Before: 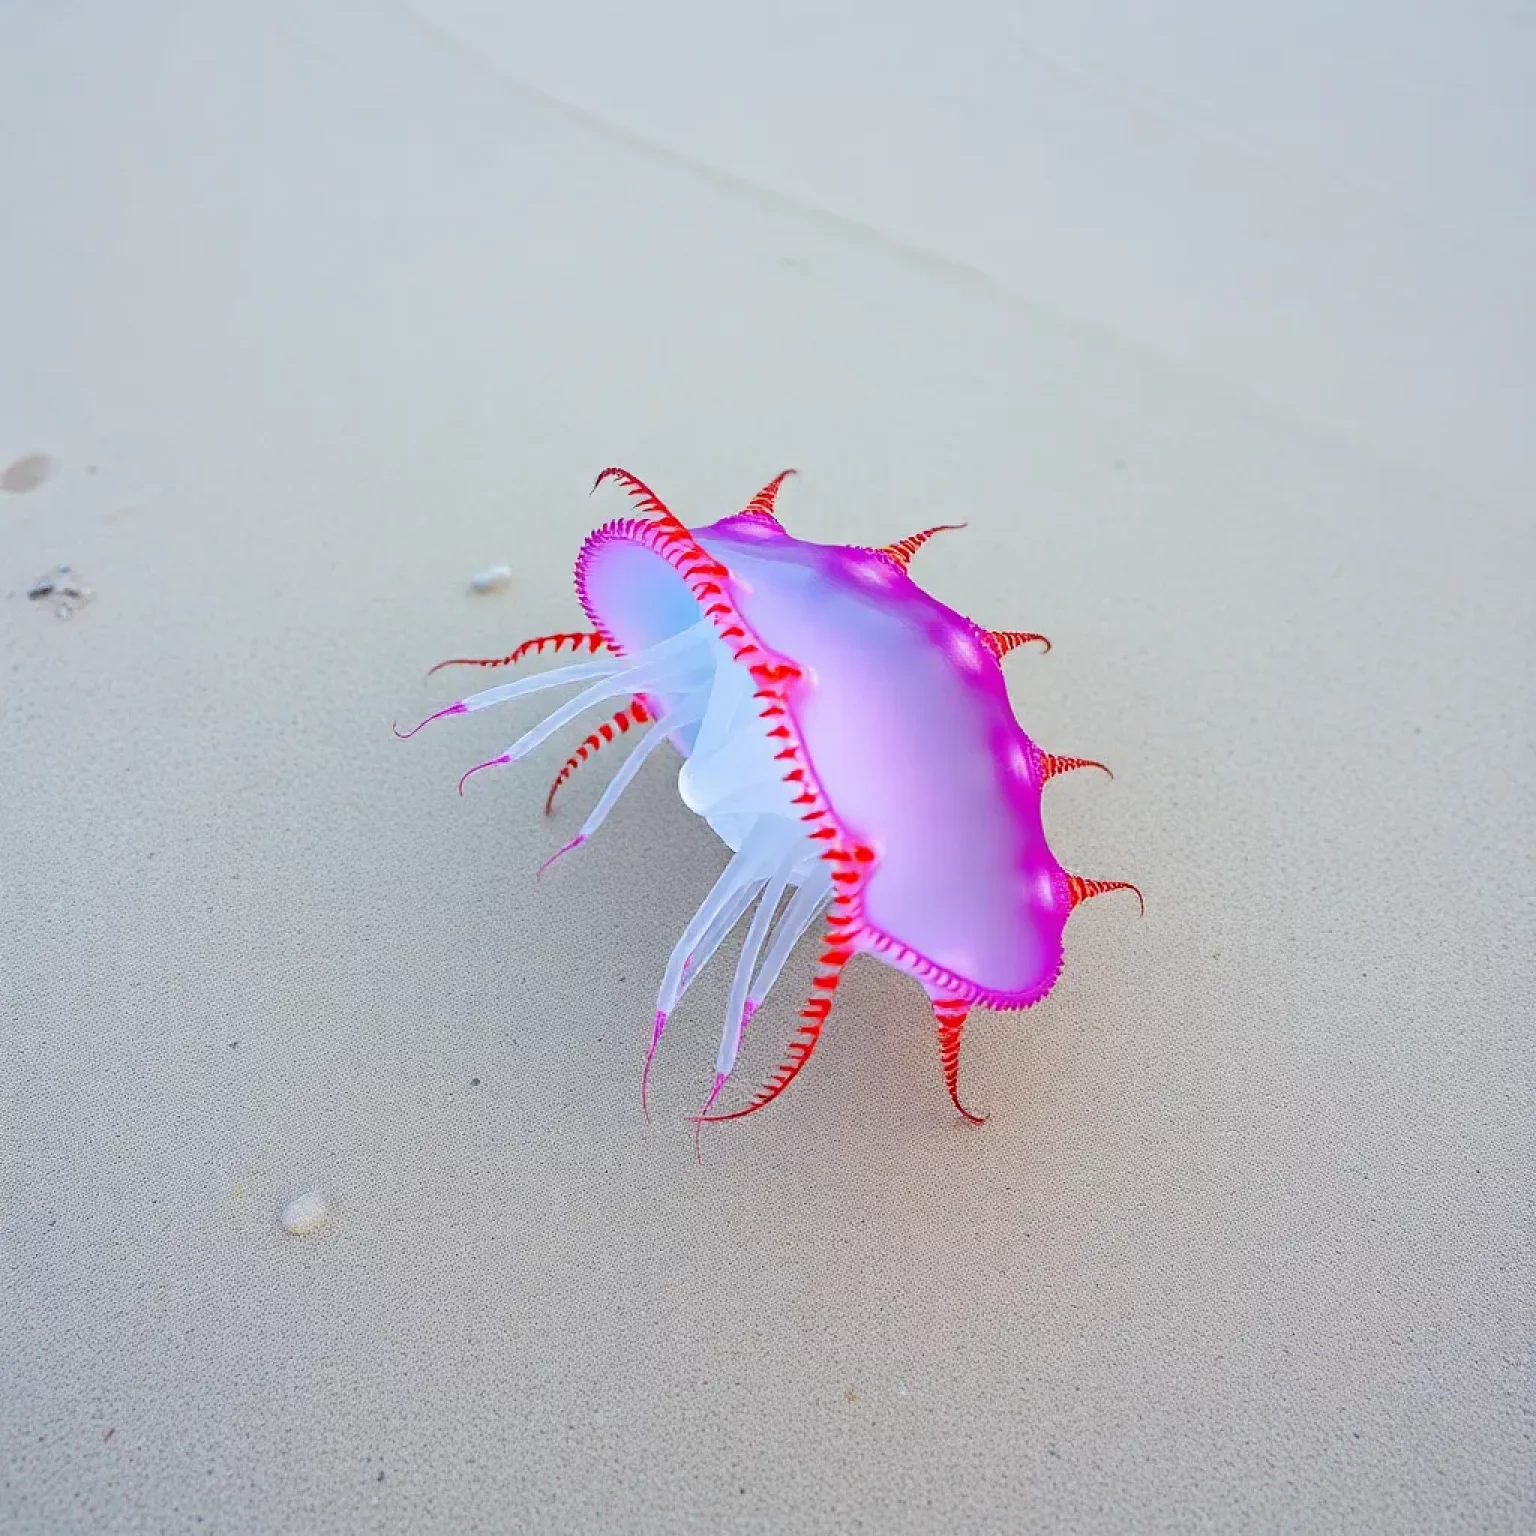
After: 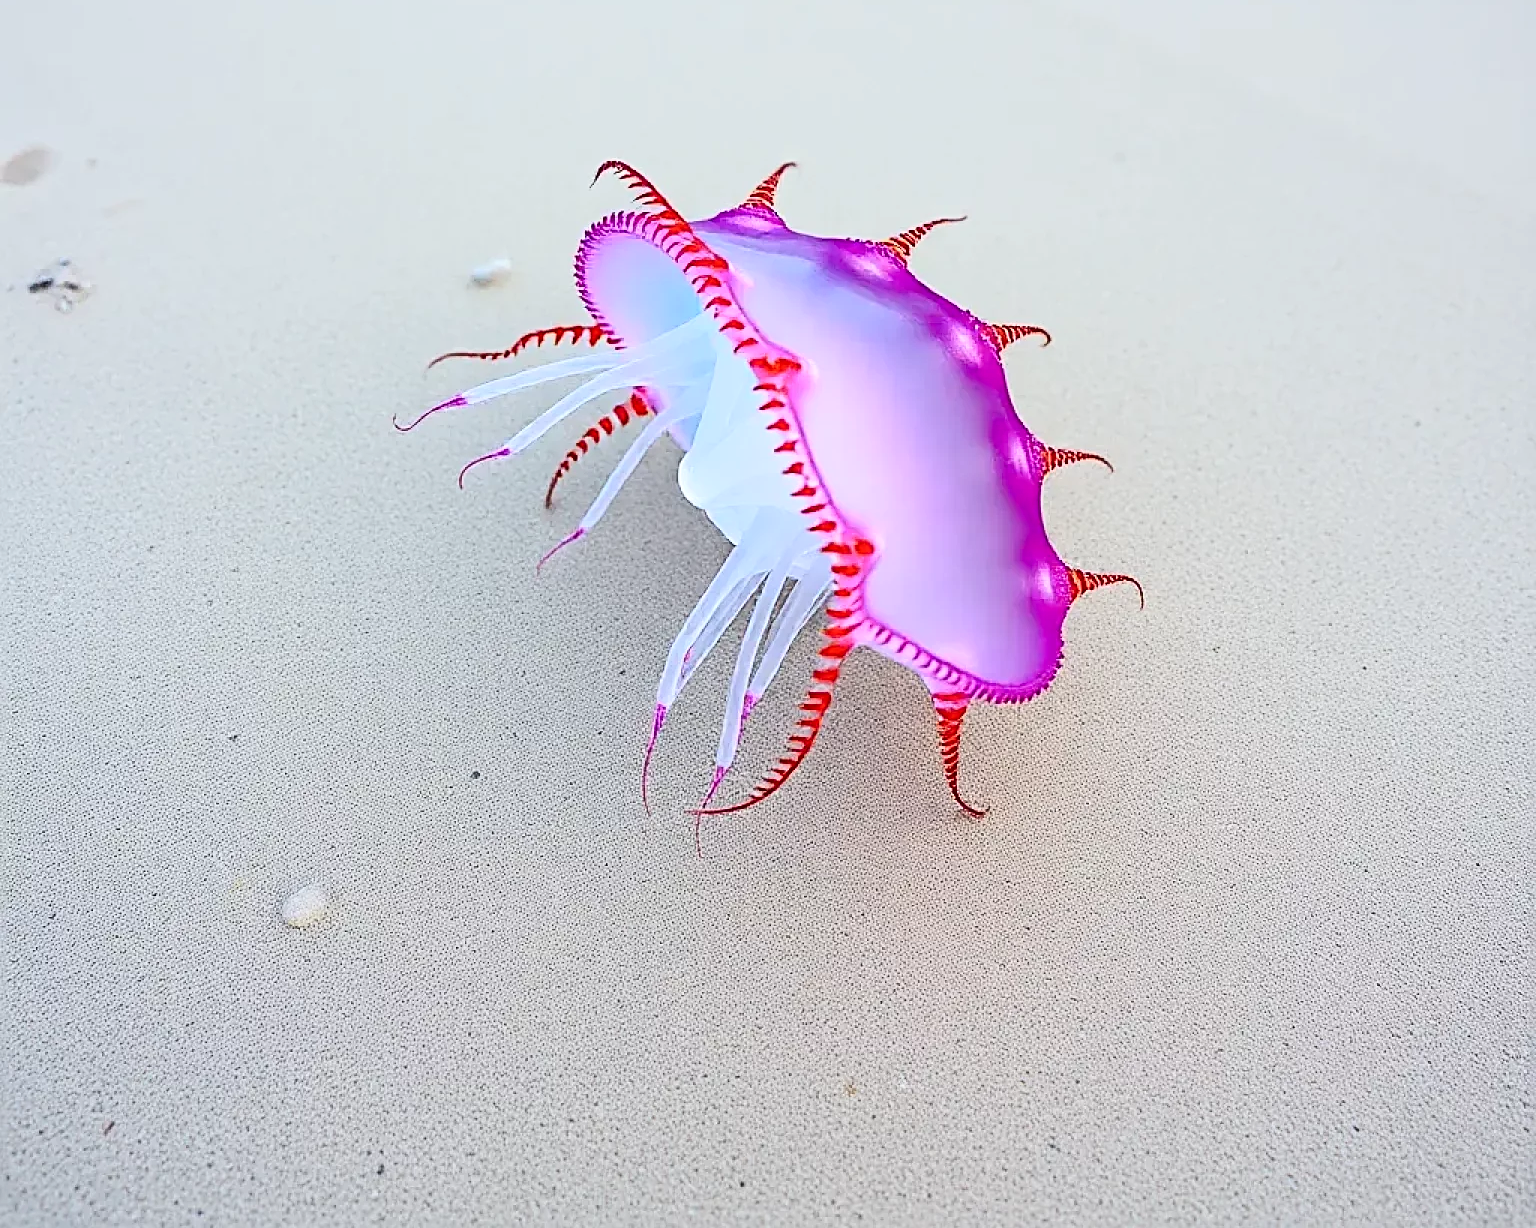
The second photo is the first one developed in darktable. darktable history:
contrast brightness saturation: contrast 0.28
sharpen: radius 2.531, amount 0.628
crop and rotate: top 19.998%
